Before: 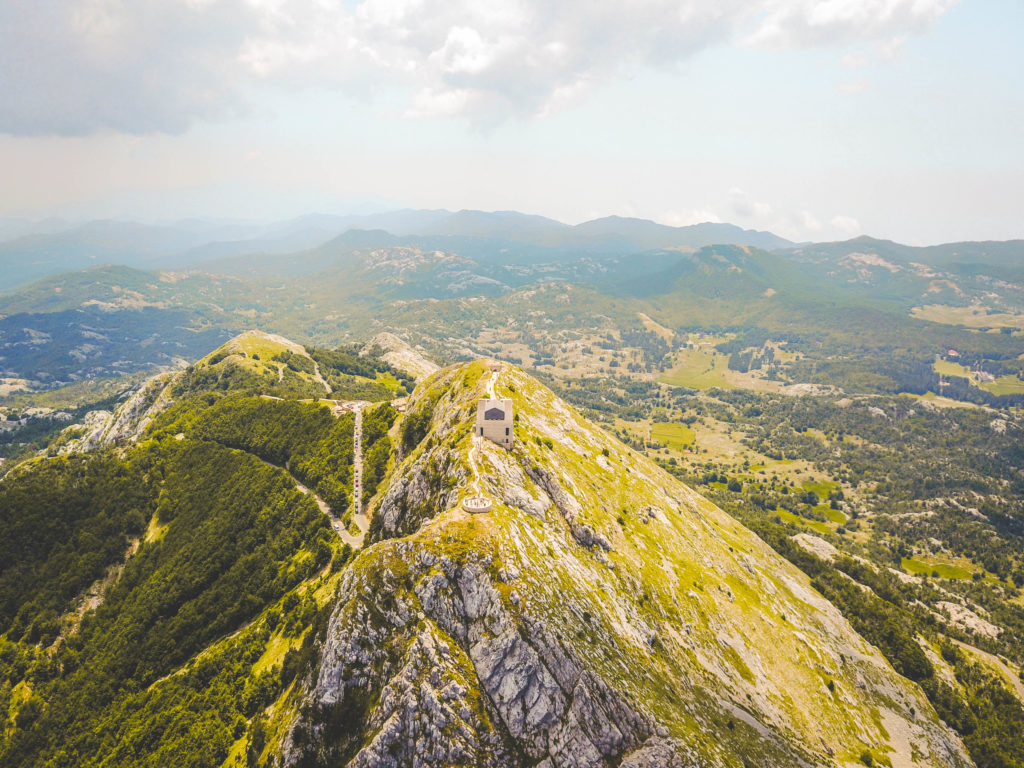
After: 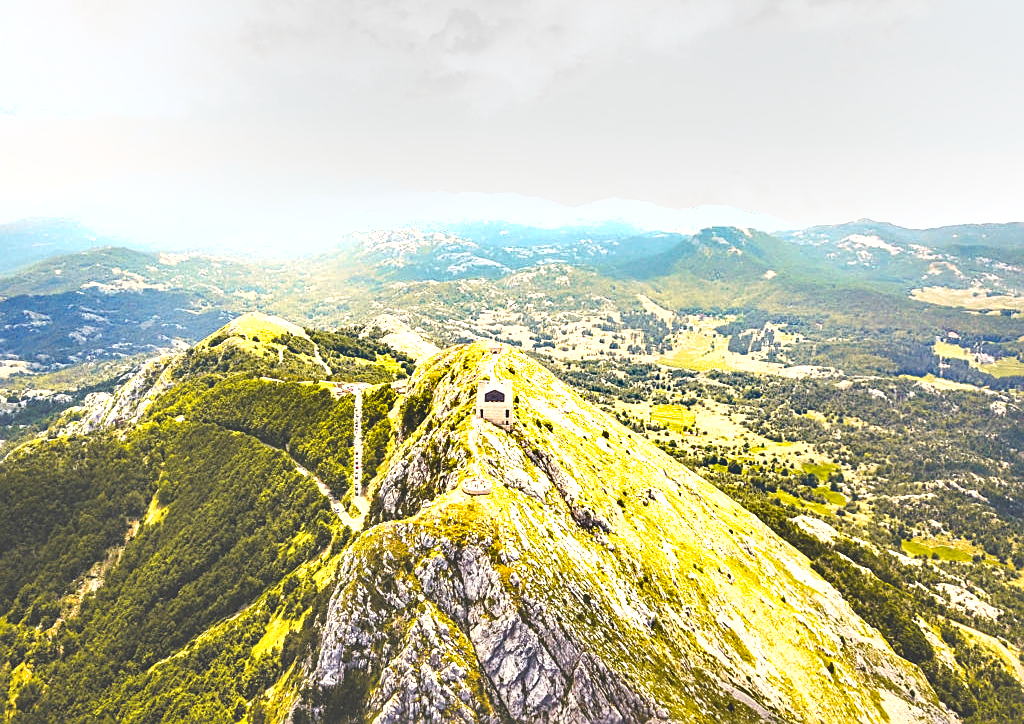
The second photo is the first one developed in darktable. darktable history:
exposure: black level correction 0, exposure 1 EV, compensate highlight preservation false
crop and rotate: top 2.428%, bottom 3.259%
sharpen: on, module defaults
shadows and highlights: low approximation 0.01, soften with gaussian
